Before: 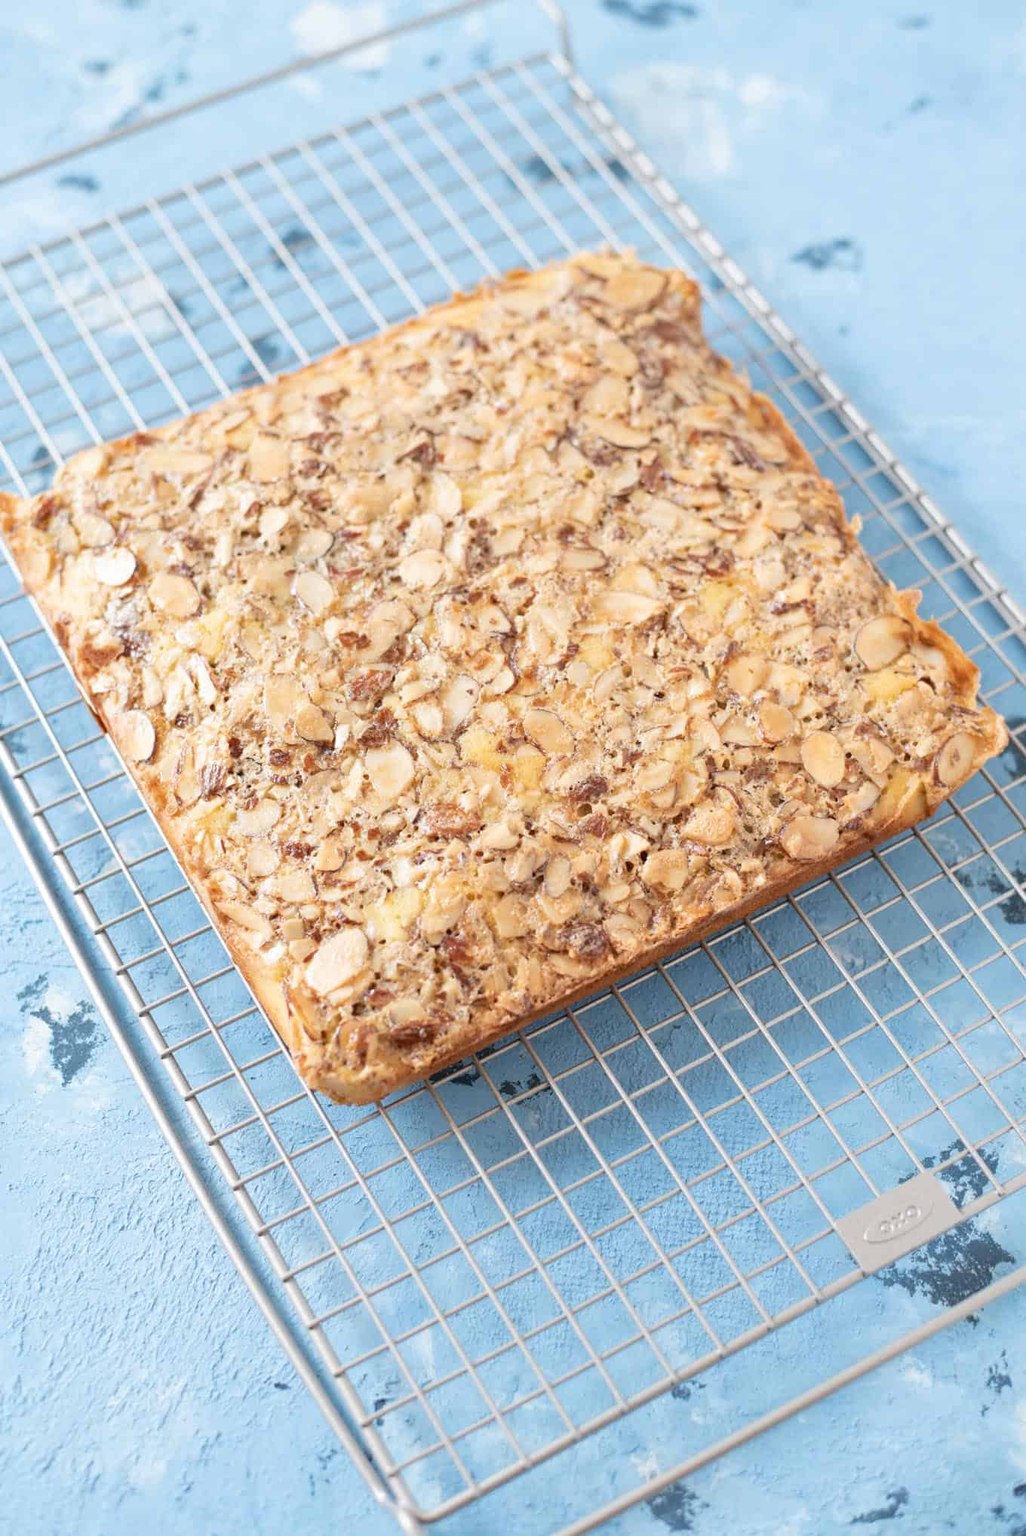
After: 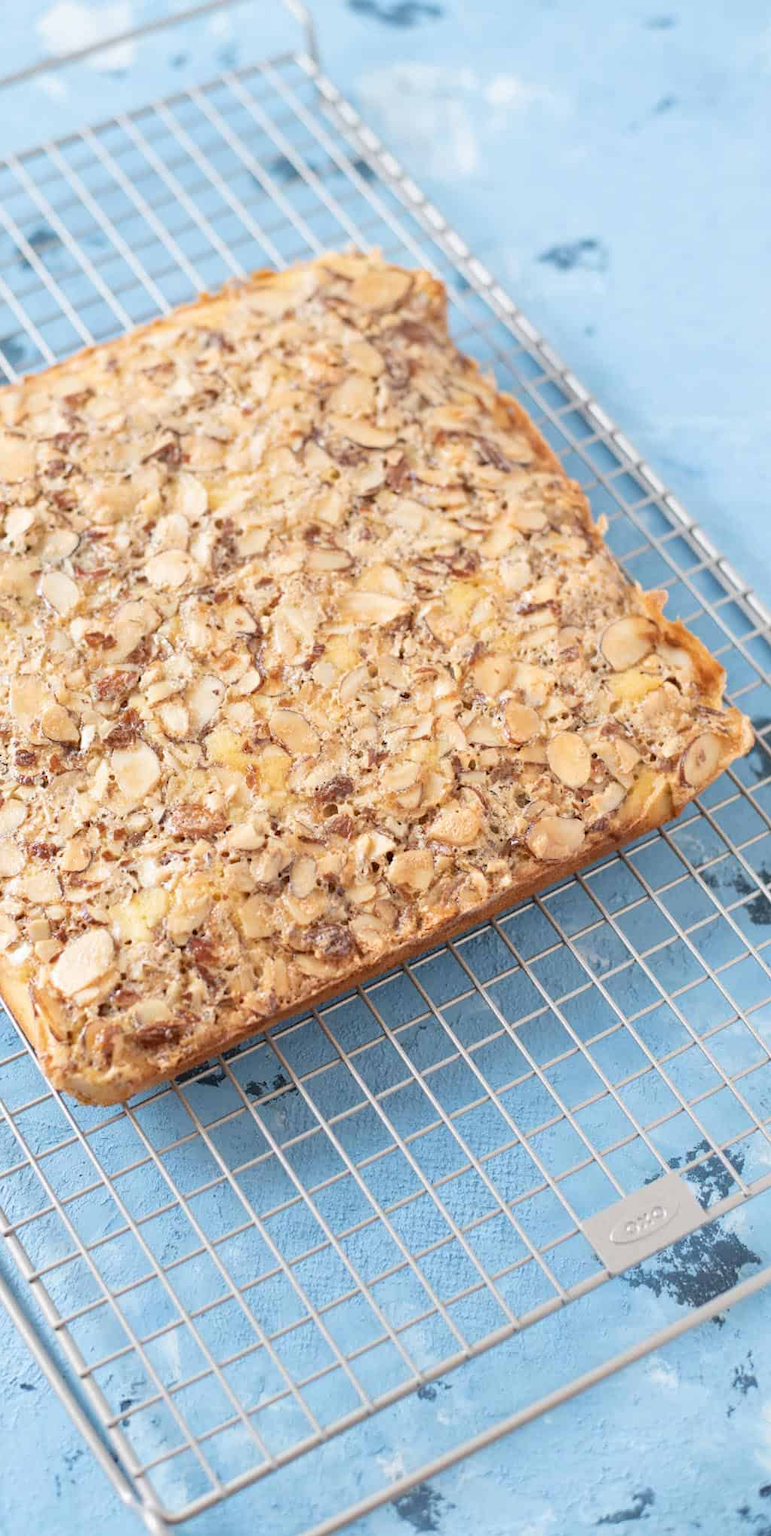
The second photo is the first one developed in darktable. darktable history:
crop and rotate: left 24.795%
